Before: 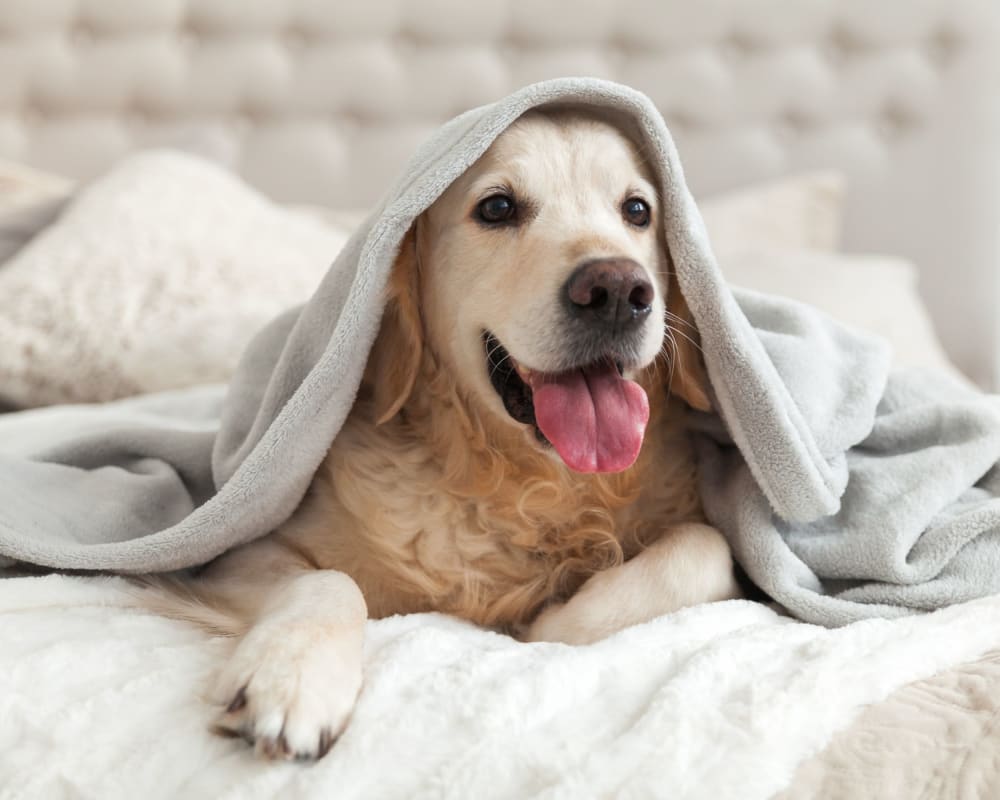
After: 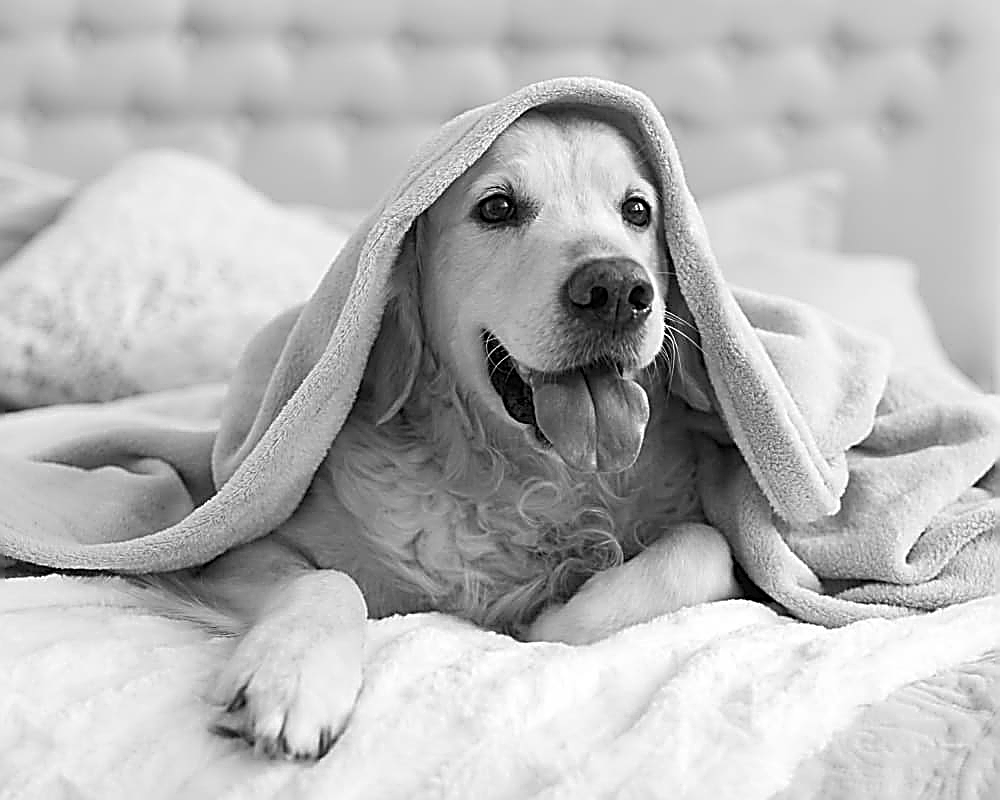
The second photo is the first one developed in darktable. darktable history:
color calibration: output gray [0.21, 0.42, 0.37, 0], x 0.372, y 0.387, temperature 4283.62 K
sharpen: amount 1.993
